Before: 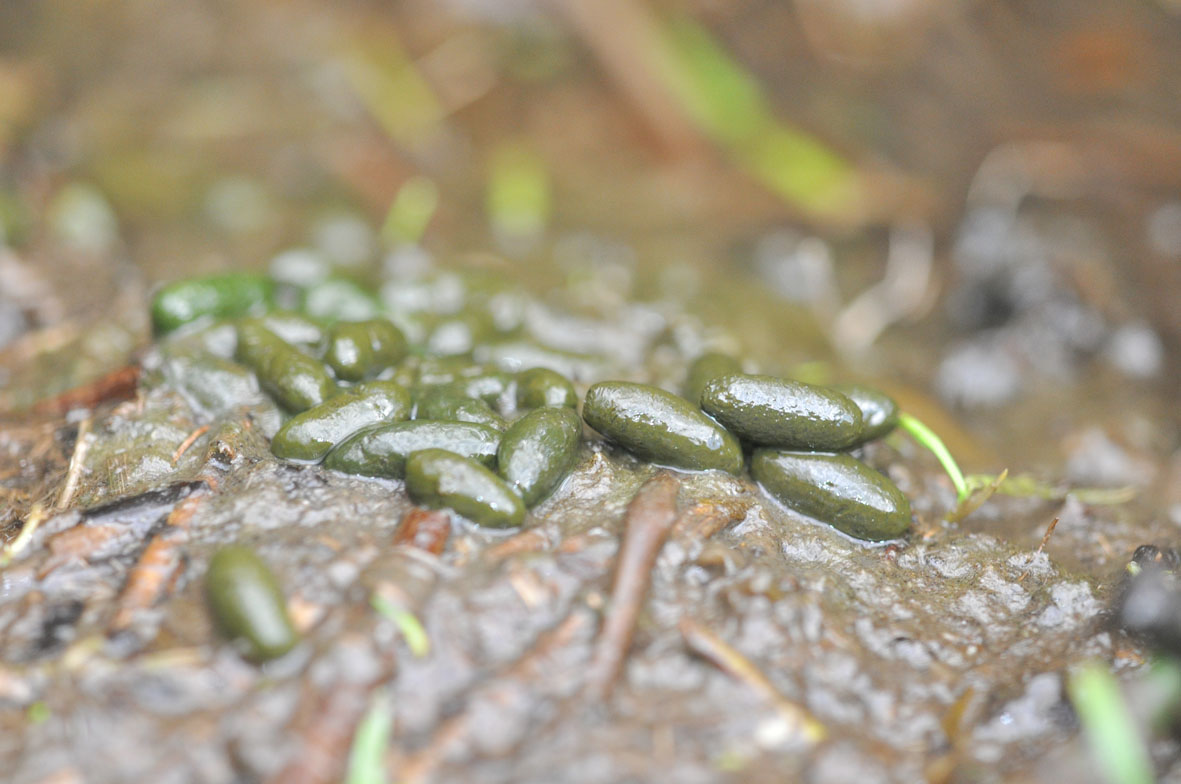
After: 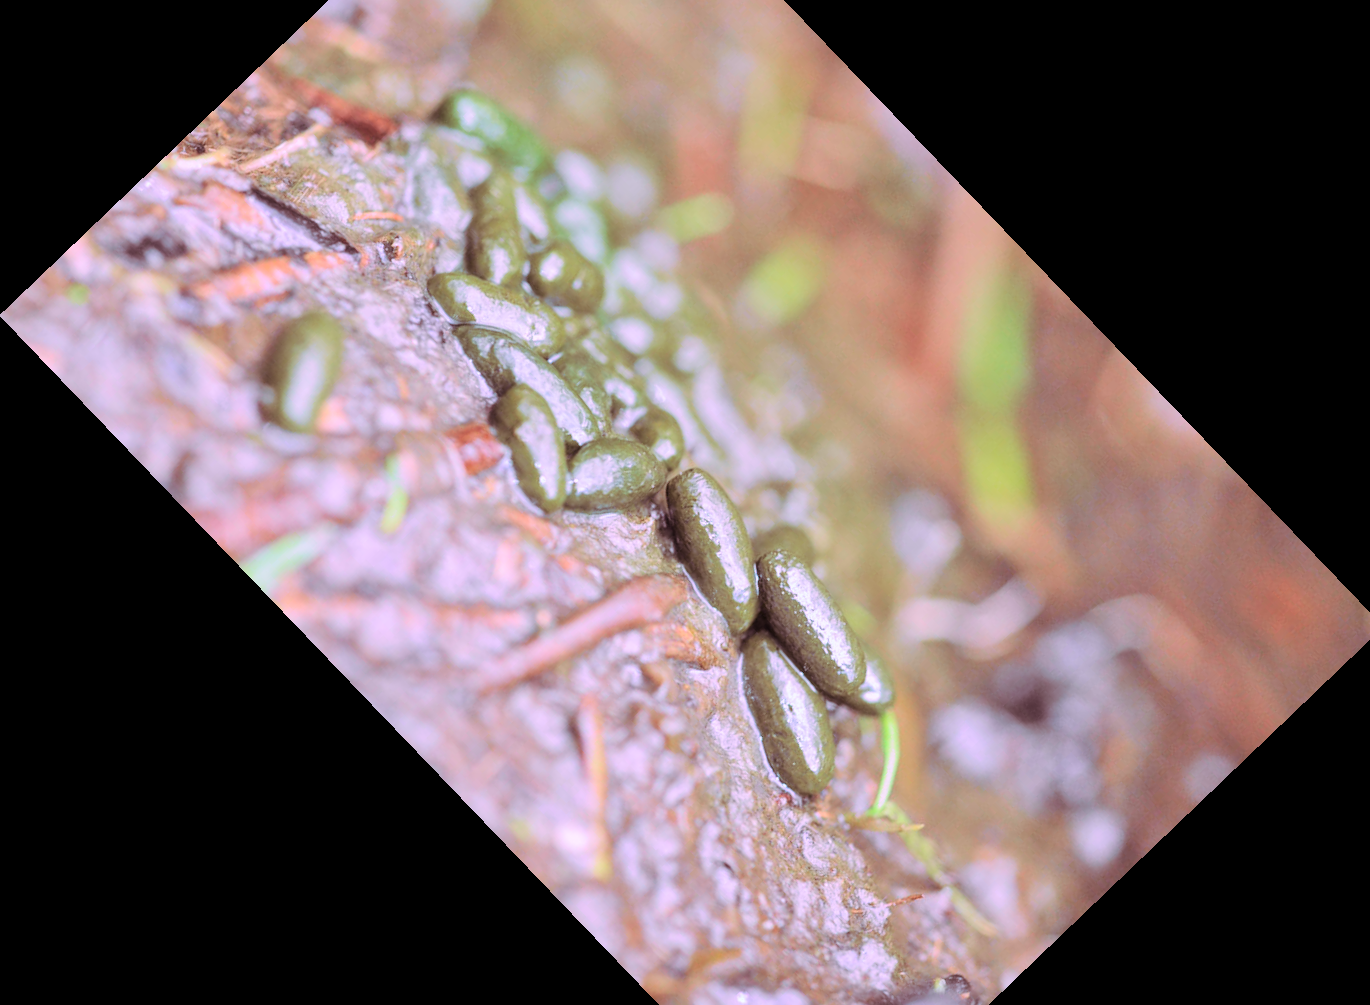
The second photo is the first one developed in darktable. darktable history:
crop and rotate: angle -46.26°, top 16.234%, right 0.912%, bottom 11.704%
white balance: red 1.042, blue 1.17
local contrast: mode bilateral grid, contrast 15, coarseness 36, detail 105%, midtone range 0.2
tone curve: curves: ch0 [(0, 0) (0.128, 0.068) (0.292, 0.274) (0.453, 0.507) (0.653, 0.717) (0.785, 0.817) (0.995, 0.917)]; ch1 [(0, 0) (0.384, 0.365) (0.463, 0.447) (0.486, 0.474) (0.503, 0.497) (0.52, 0.525) (0.559, 0.591) (0.583, 0.623) (0.672, 0.699) (0.766, 0.773) (1, 1)]; ch2 [(0, 0) (0.374, 0.344) (0.446, 0.443) (0.501, 0.5) (0.527, 0.549) (0.565, 0.582) (0.624, 0.632) (1, 1)], color space Lab, independent channels, preserve colors none
split-toning: highlights › hue 298.8°, highlights › saturation 0.73, compress 41.76%
